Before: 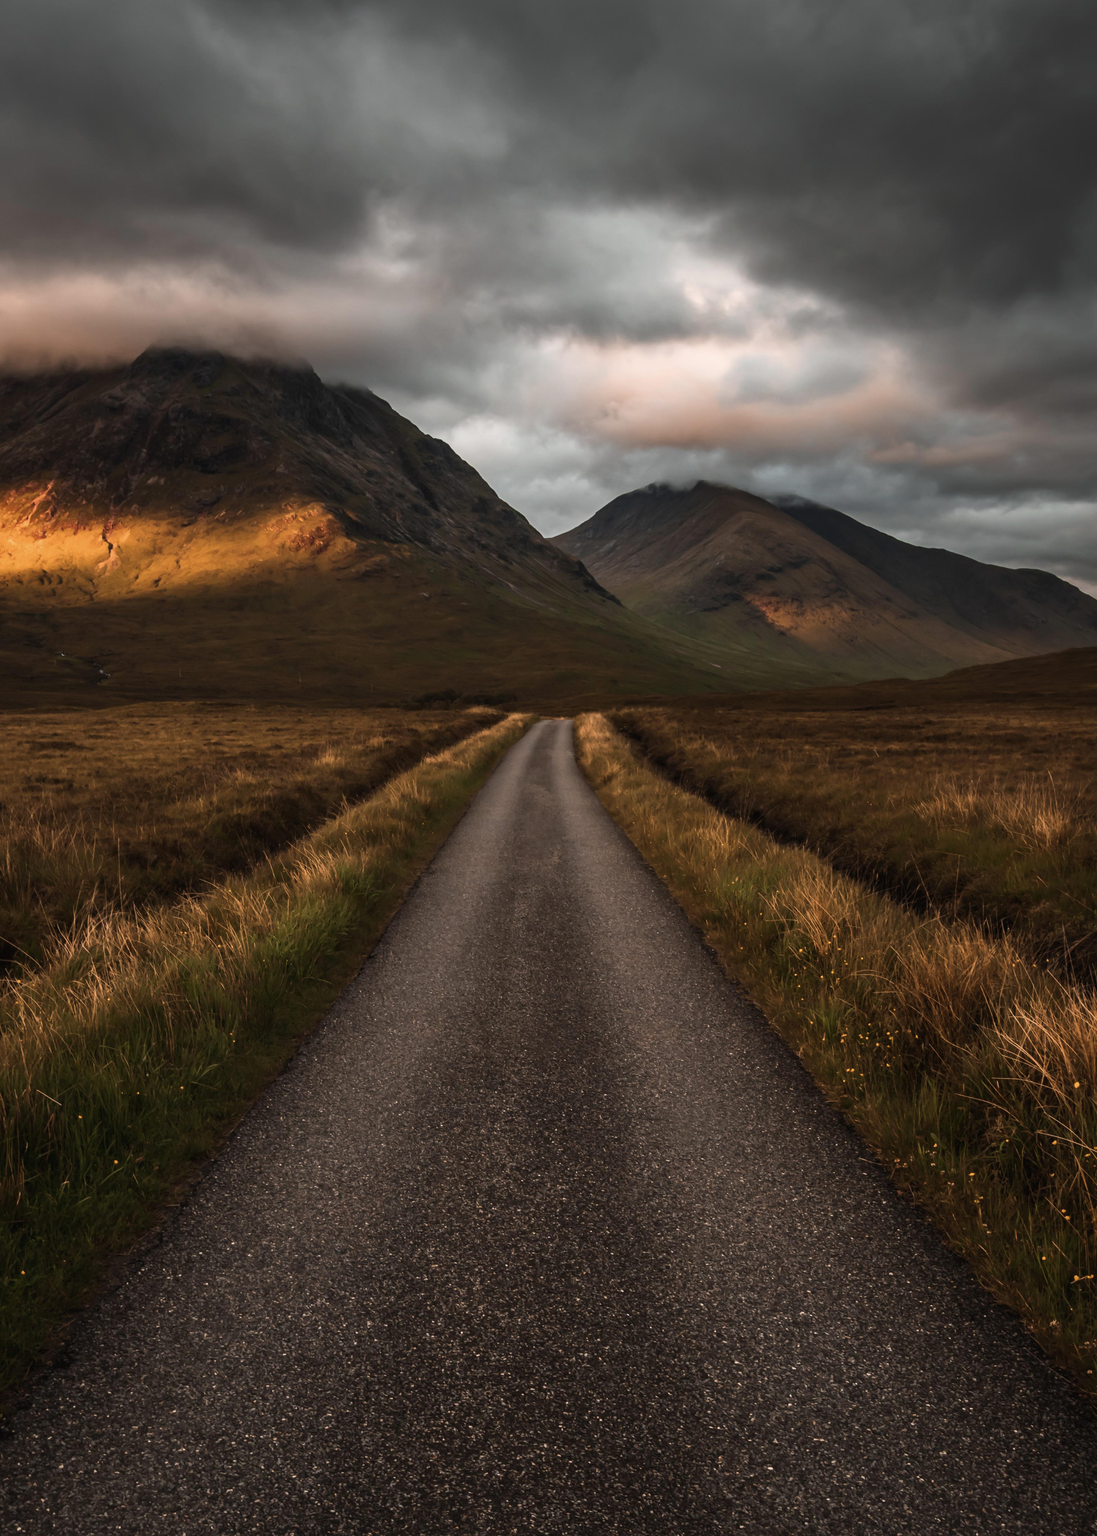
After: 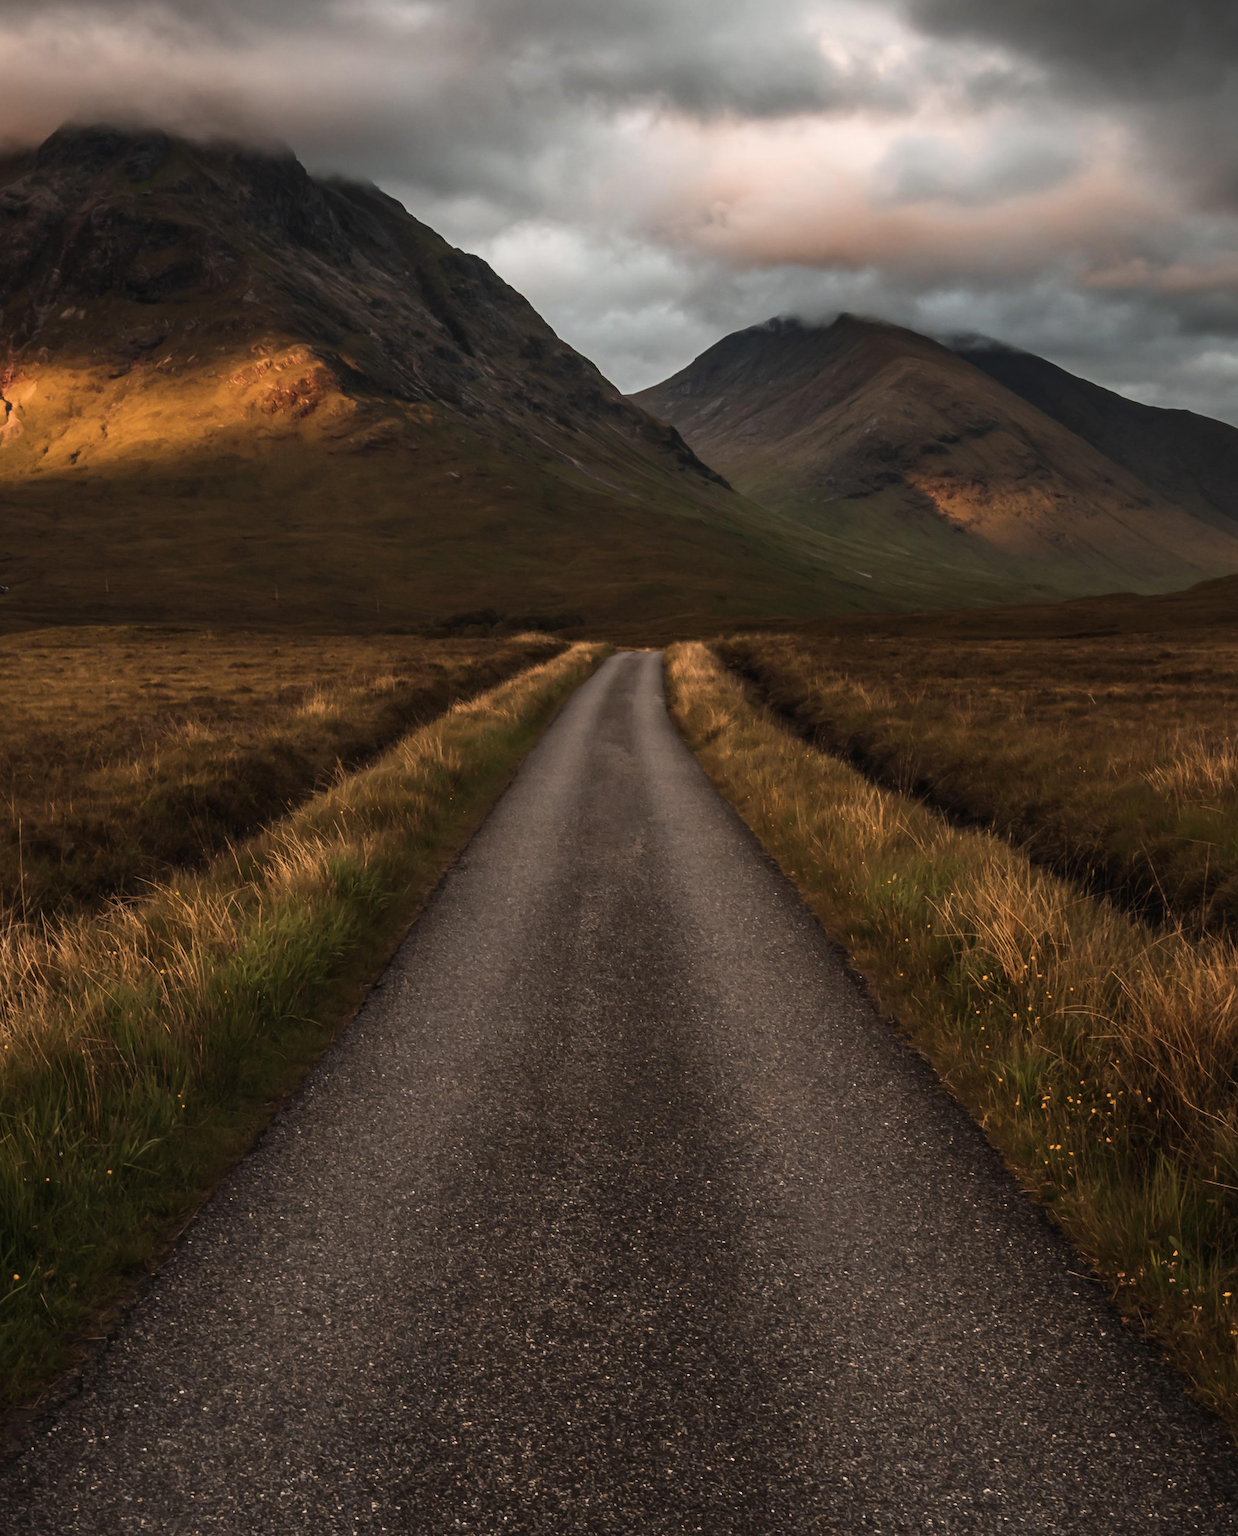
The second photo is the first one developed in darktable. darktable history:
exposure: compensate highlight preservation false
crop: left 9.551%, top 16.889%, right 10.649%, bottom 12.381%
